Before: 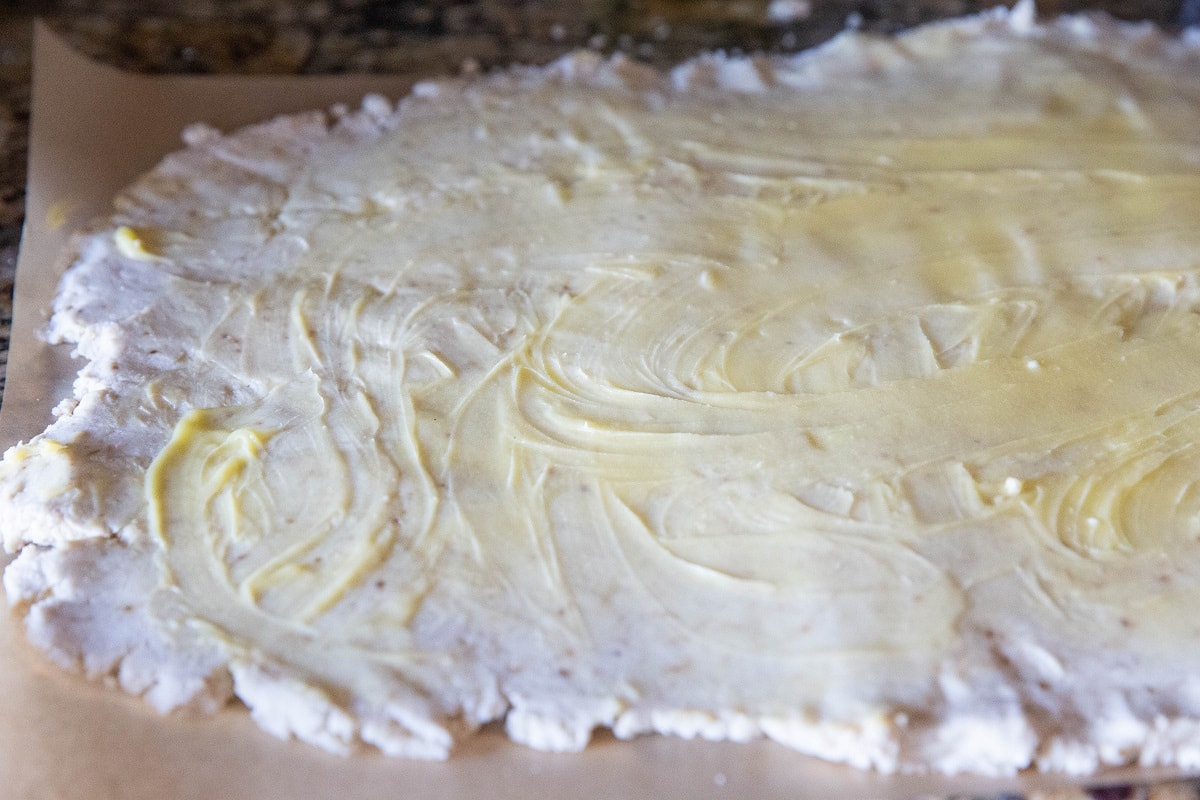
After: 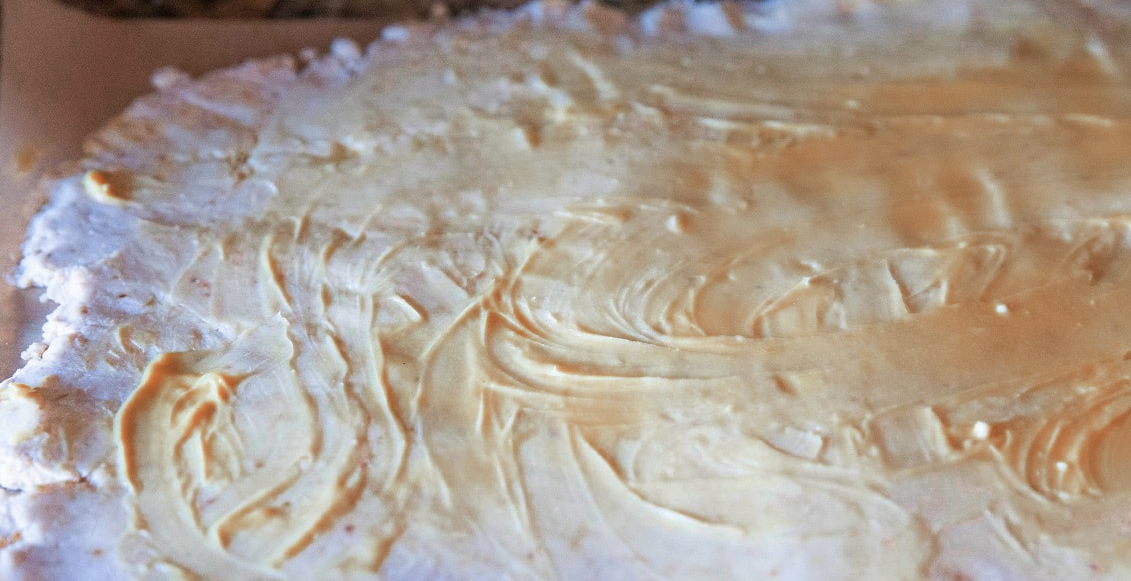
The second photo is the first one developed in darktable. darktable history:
velvia: strength 50.05%
crop: left 2.646%, top 7.001%, right 3.091%, bottom 20.337%
color zones: curves: ch0 [(0.006, 0.385) (0.143, 0.563) (0.243, 0.321) (0.352, 0.464) (0.516, 0.456) (0.625, 0.5) (0.75, 0.5) (0.875, 0.5)]; ch1 [(0, 0.5) (0.134, 0.504) (0.246, 0.463) (0.421, 0.515) (0.5, 0.56) (0.625, 0.5) (0.75, 0.5) (0.875, 0.5)]; ch2 [(0, 0.5) (0.131, 0.426) (0.307, 0.289) (0.38, 0.188) (0.513, 0.216) (0.625, 0.548) (0.75, 0.468) (0.838, 0.396) (0.971, 0.311)]
